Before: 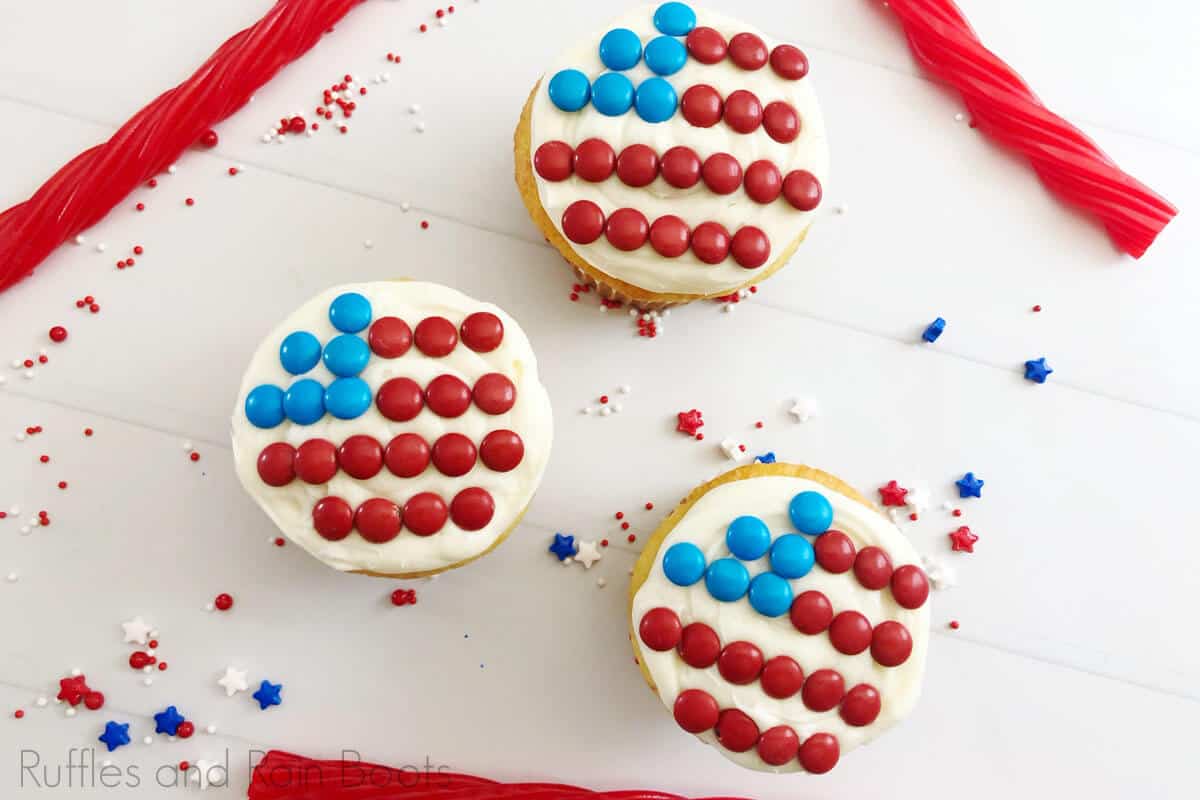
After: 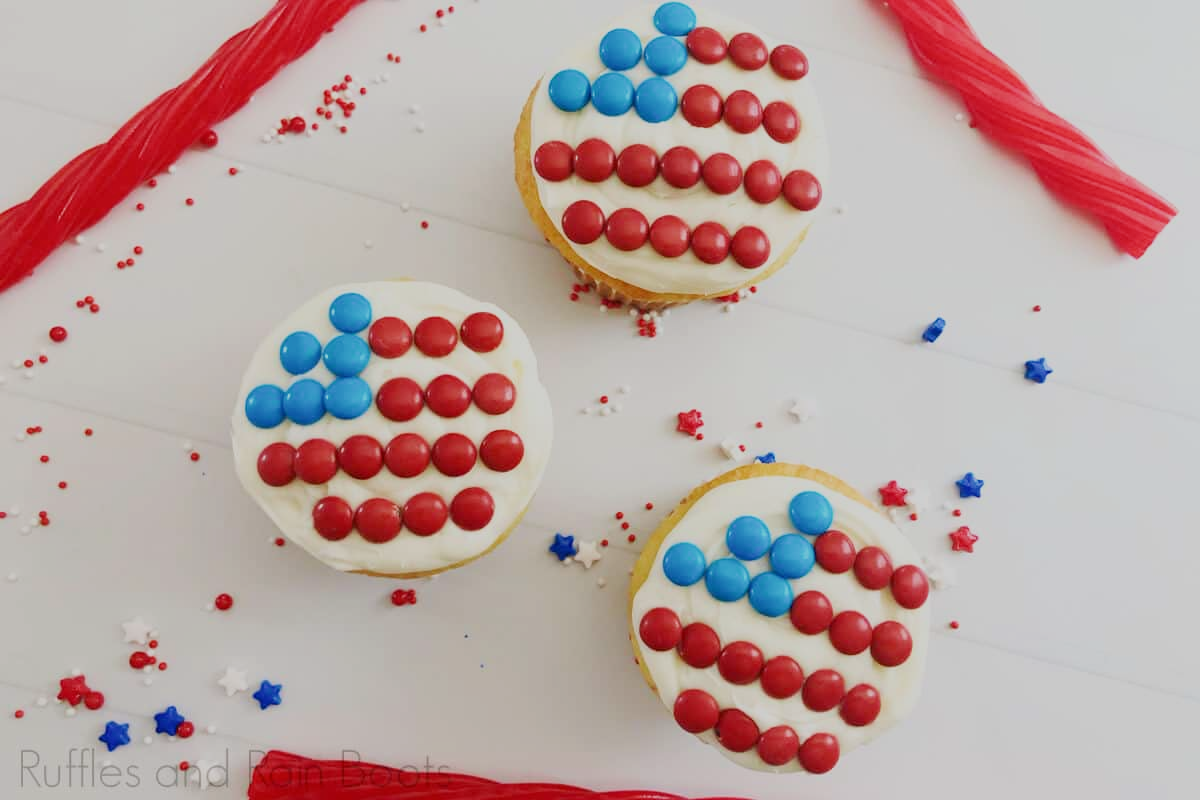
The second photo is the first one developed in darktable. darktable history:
filmic rgb: black relative exposure -13 EV, threshold 3 EV, target white luminance 85%, hardness 6.3, latitude 42.11%, contrast 0.858, shadows ↔ highlights balance 8.63%, color science v4 (2020), enable highlight reconstruction true
tone equalizer: on, module defaults
